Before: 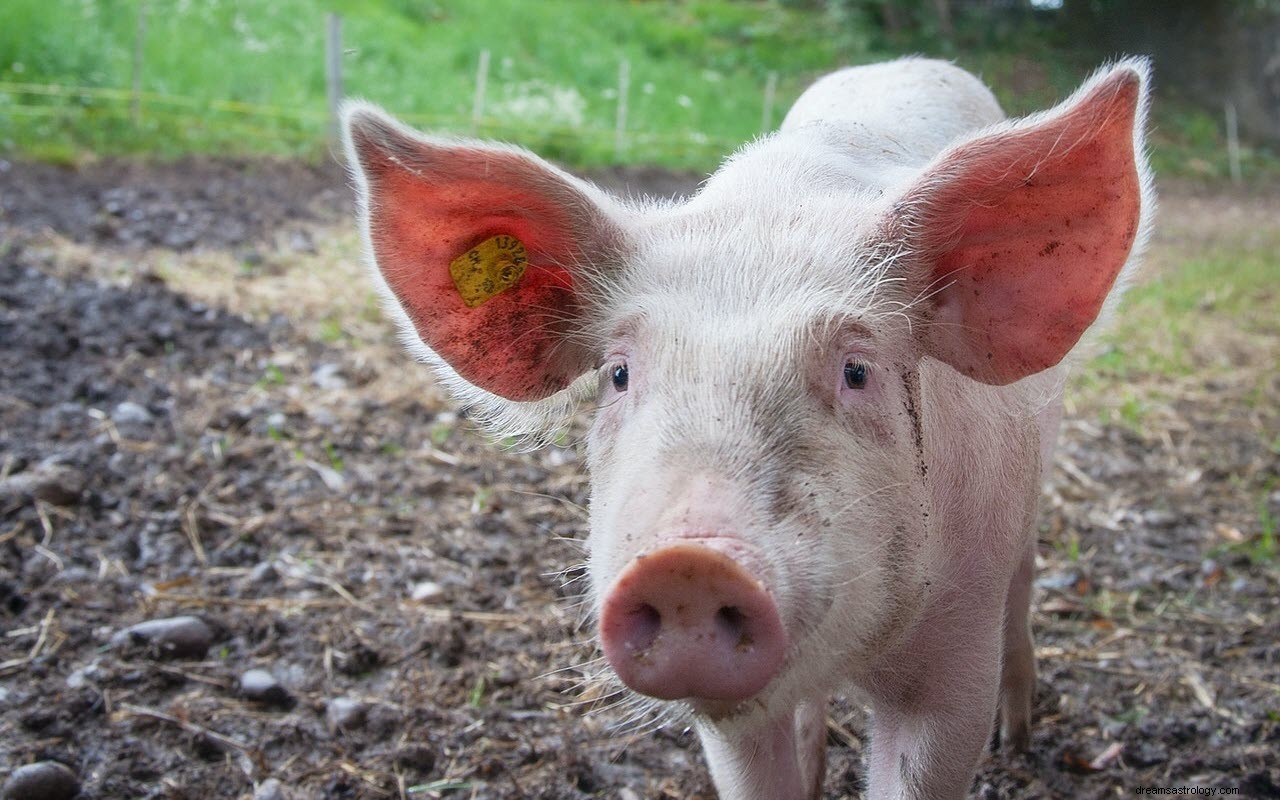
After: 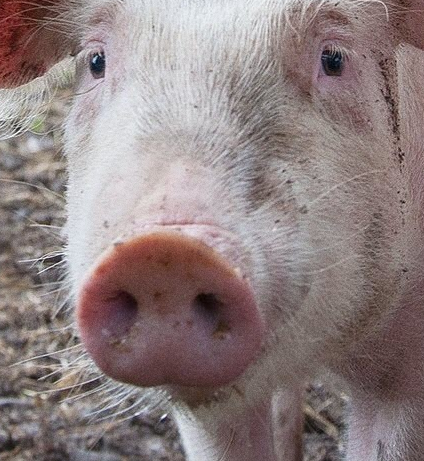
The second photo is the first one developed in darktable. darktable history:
grain: coarseness 0.09 ISO
crop: left 40.878%, top 39.176%, right 25.993%, bottom 3.081%
